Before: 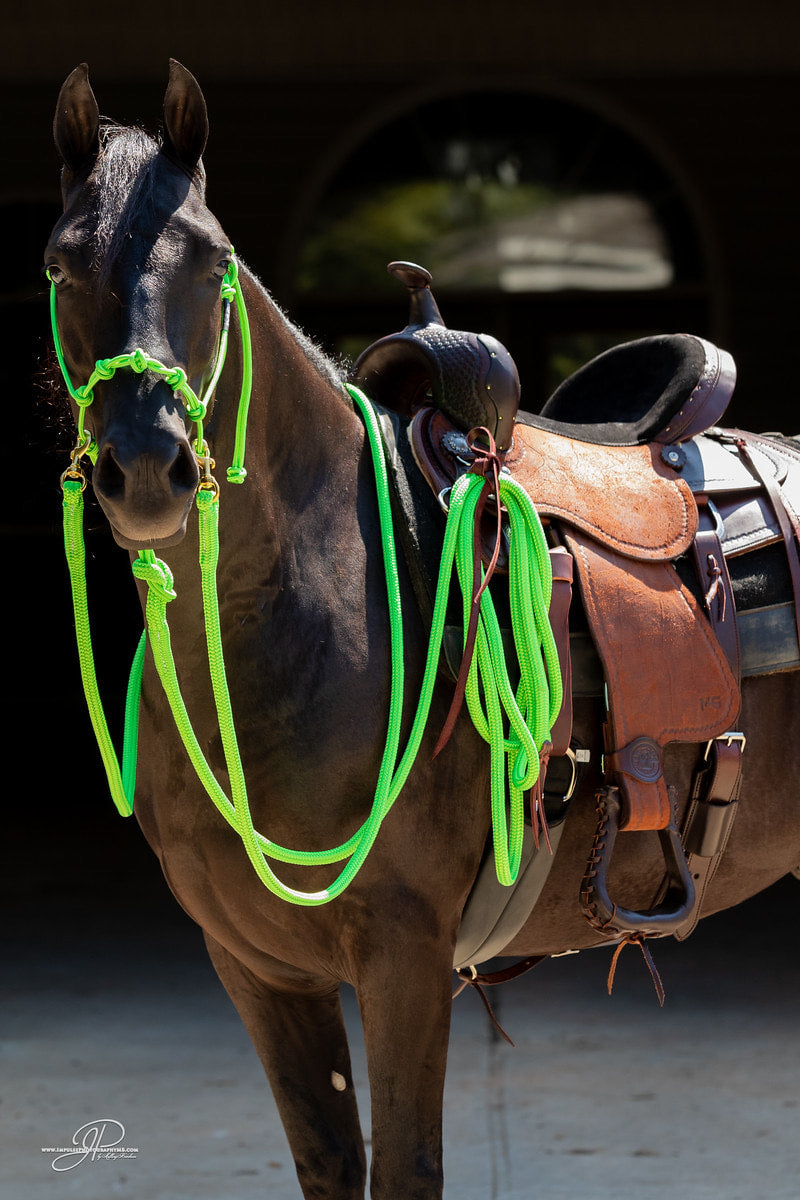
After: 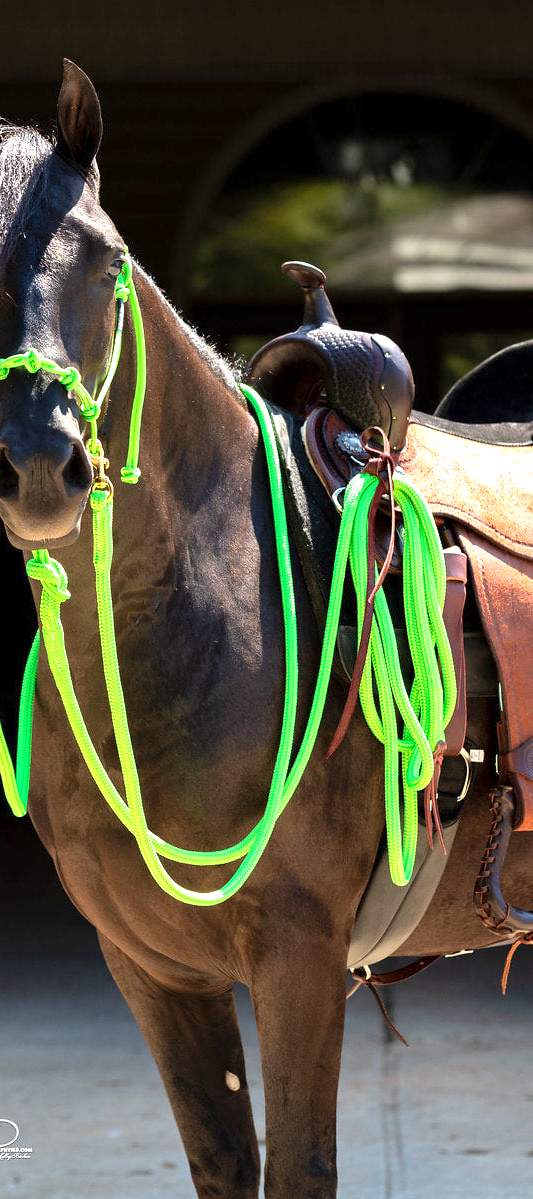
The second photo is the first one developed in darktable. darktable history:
crop and rotate: left 13.409%, right 19.924%
exposure: exposure 0.999 EV, compensate highlight preservation false
